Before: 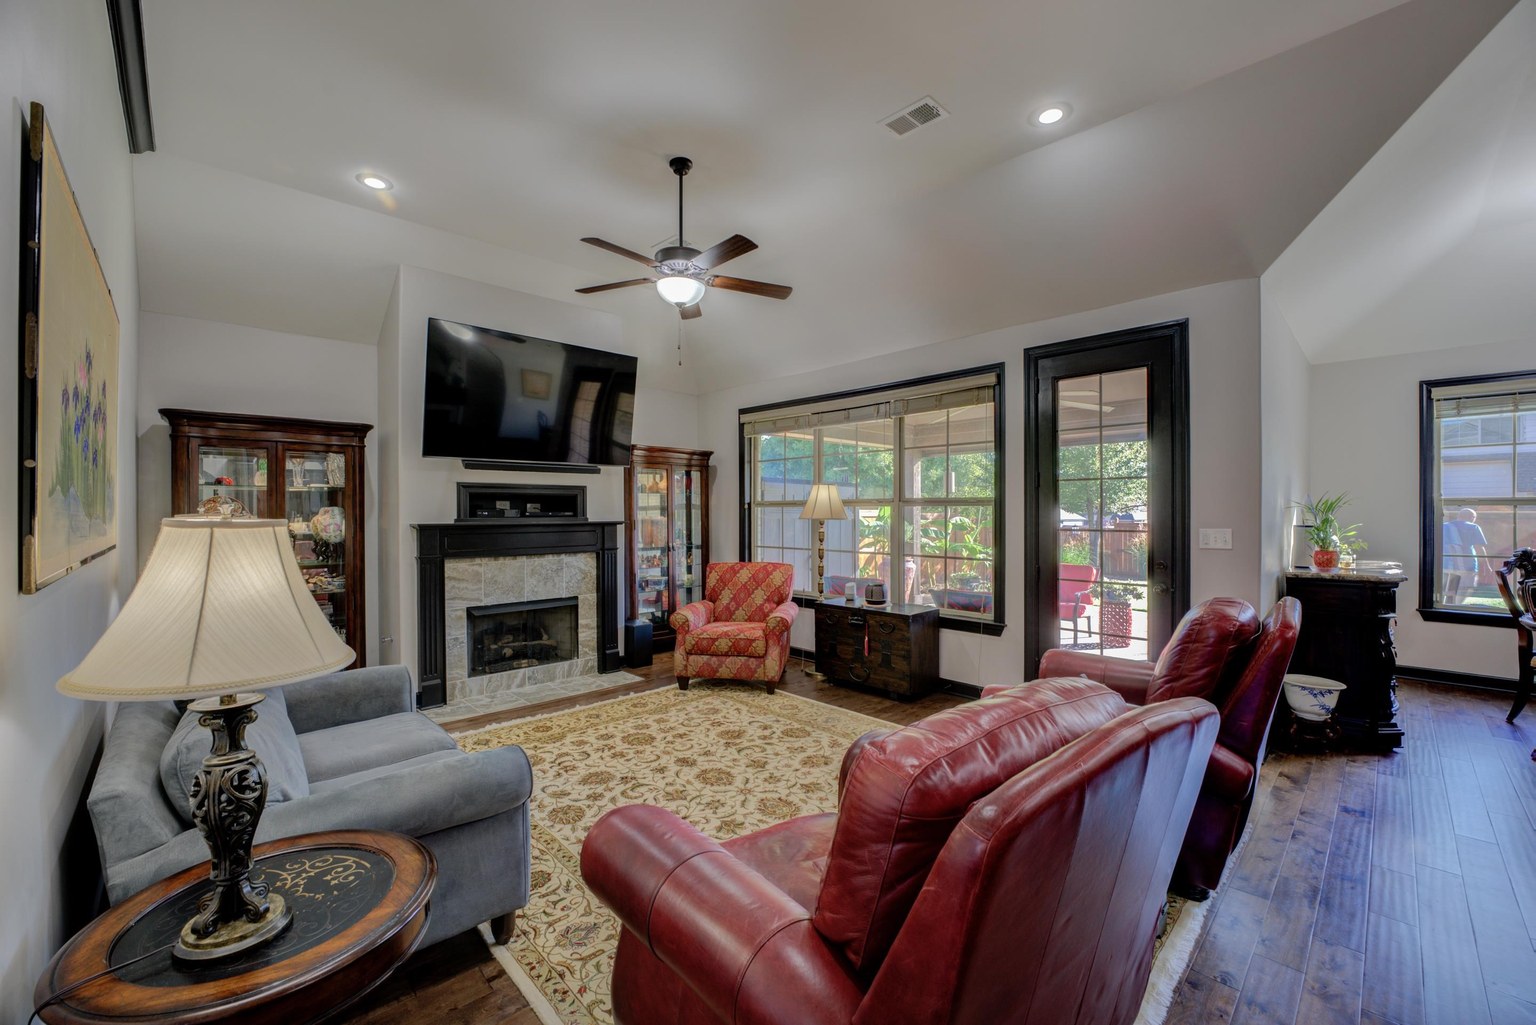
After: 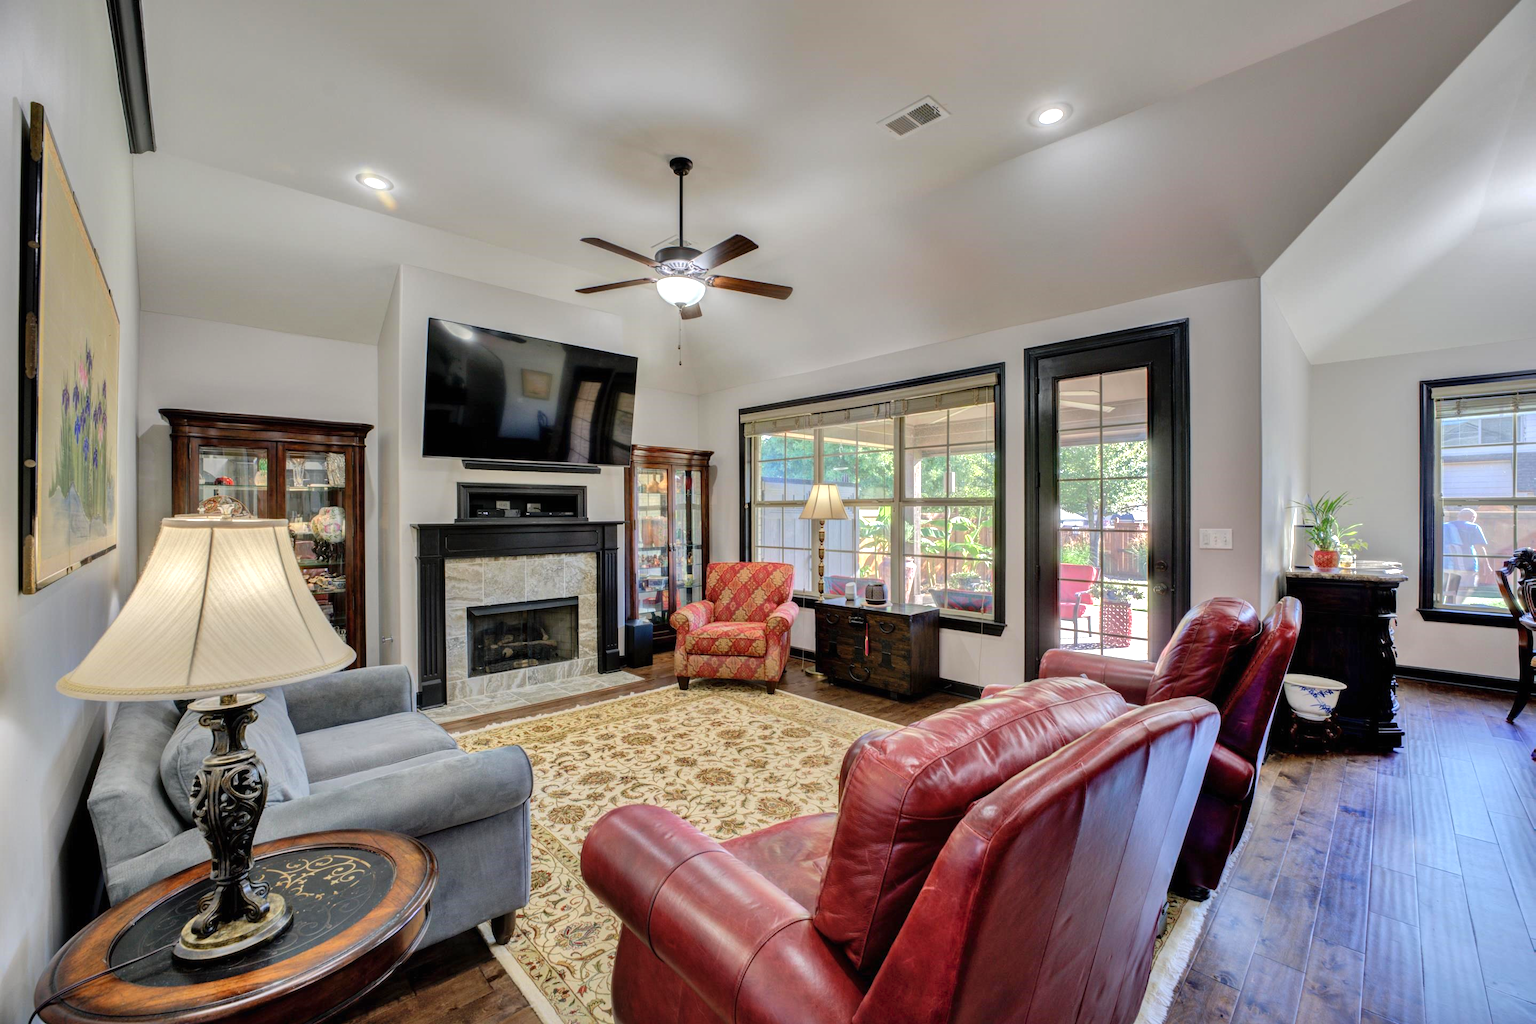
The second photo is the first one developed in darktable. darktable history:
shadows and highlights: highlights color adjustment 89.59%, soften with gaussian
exposure: black level correction 0, exposure 0.699 EV, compensate exposure bias true, compensate highlight preservation false
